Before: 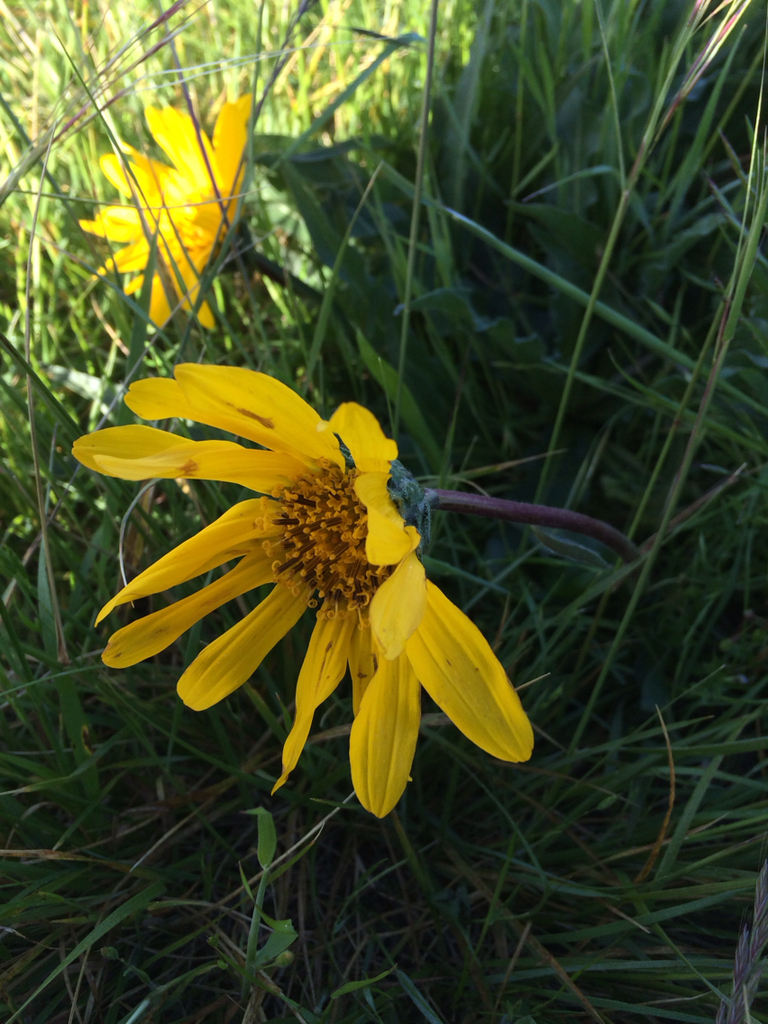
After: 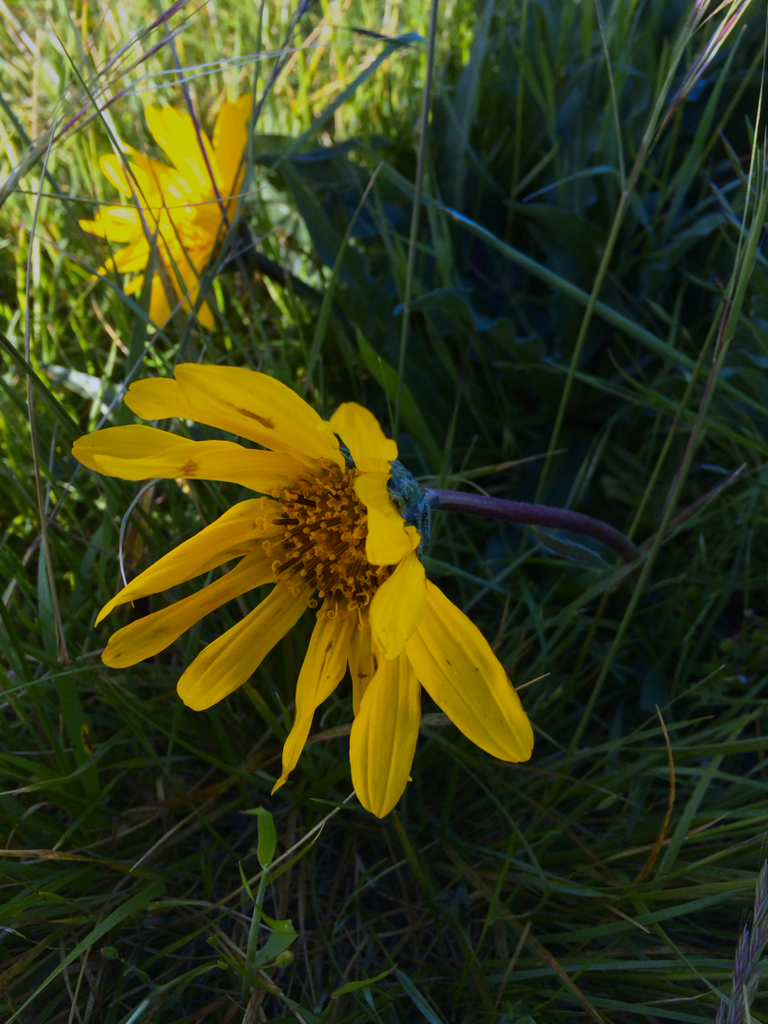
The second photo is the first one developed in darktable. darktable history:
contrast brightness saturation: brightness -0.02, saturation 0.35
graduated density: hue 238.83°, saturation 50%
color contrast: green-magenta contrast 0.8, blue-yellow contrast 1.1, unbound 0
